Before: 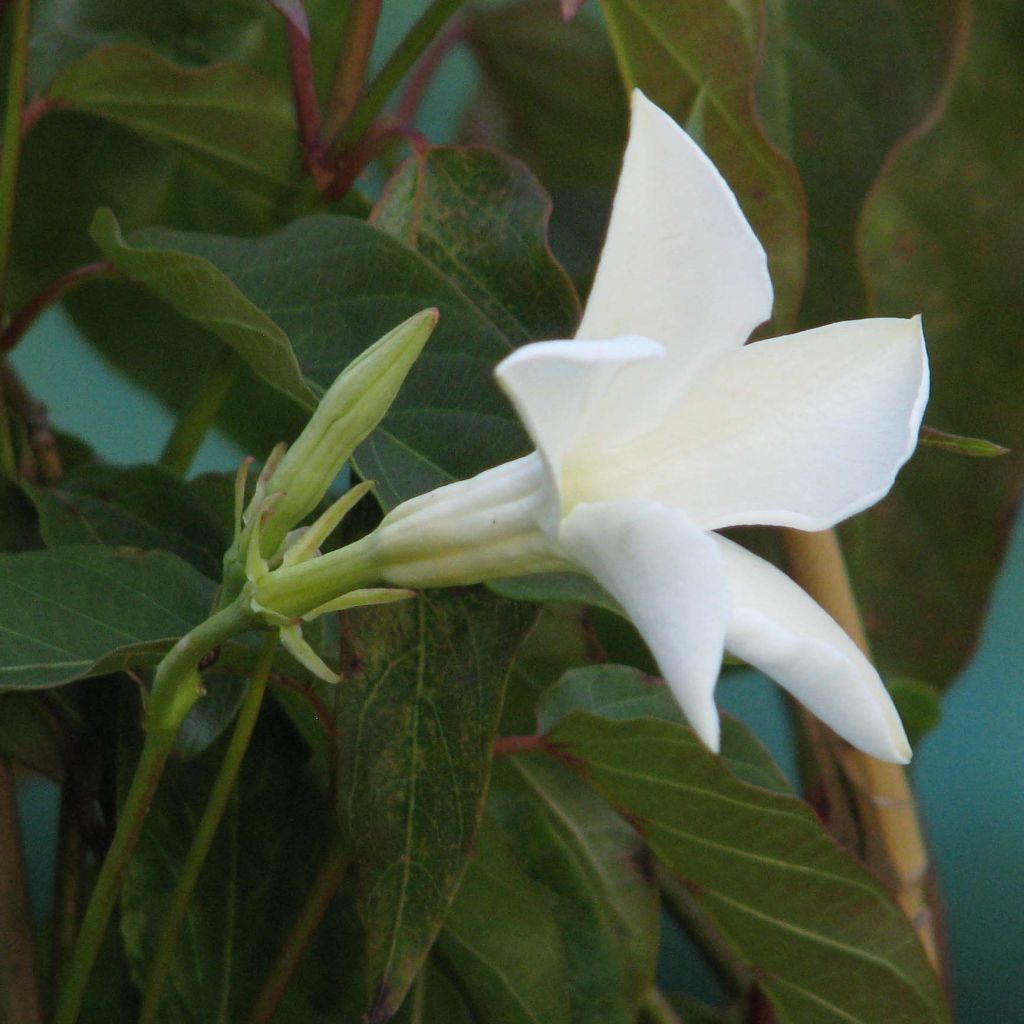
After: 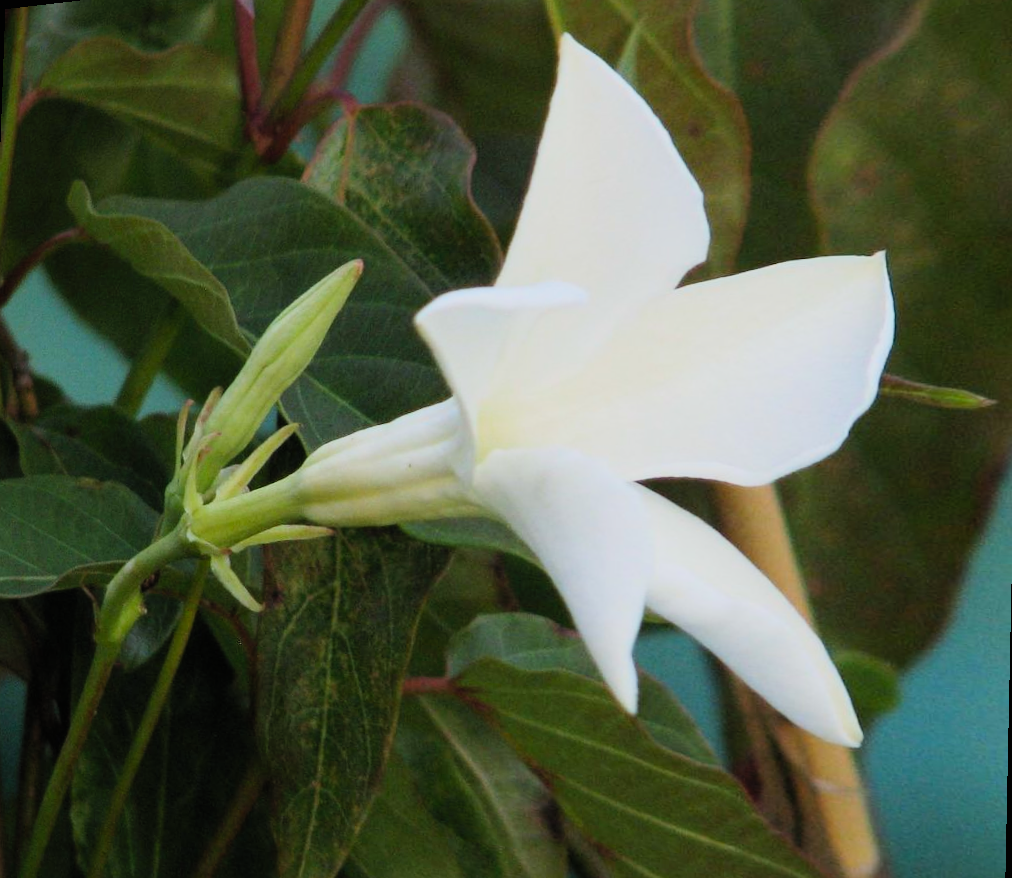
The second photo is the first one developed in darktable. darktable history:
rotate and perspective: rotation 1.69°, lens shift (vertical) -0.023, lens shift (horizontal) -0.291, crop left 0.025, crop right 0.988, crop top 0.092, crop bottom 0.842
filmic rgb: black relative exposure -7.65 EV, white relative exposure 4.56 EV, hardness 3.61
contrast brightness saturation: contrast 0.2, brightness 0.16, saturation 0.22
